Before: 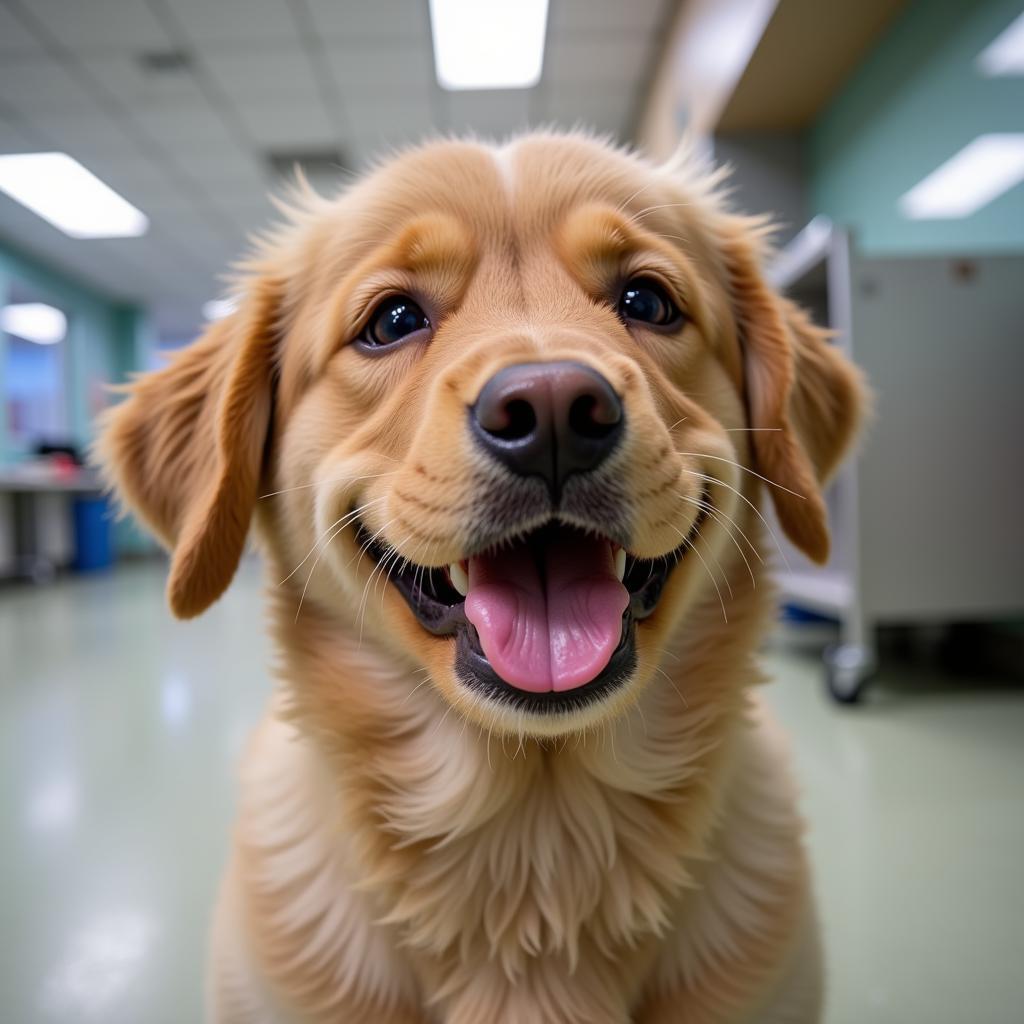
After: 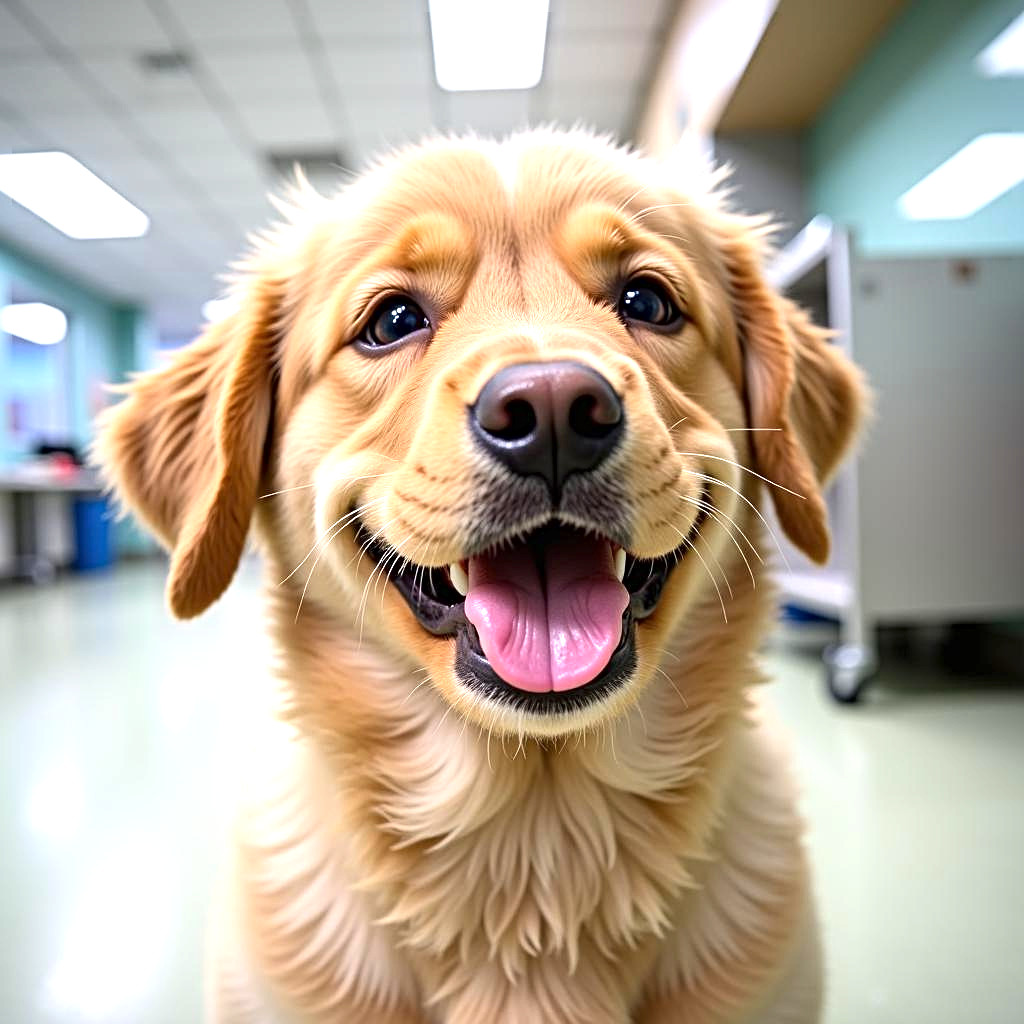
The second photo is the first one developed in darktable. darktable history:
exposure: black level correction 0, exposure 1 EV, compensate exposure bias true, compensate highlight preservation false
sharpen: radius 4.854
contrast brightness saturation: contrast 0.075
